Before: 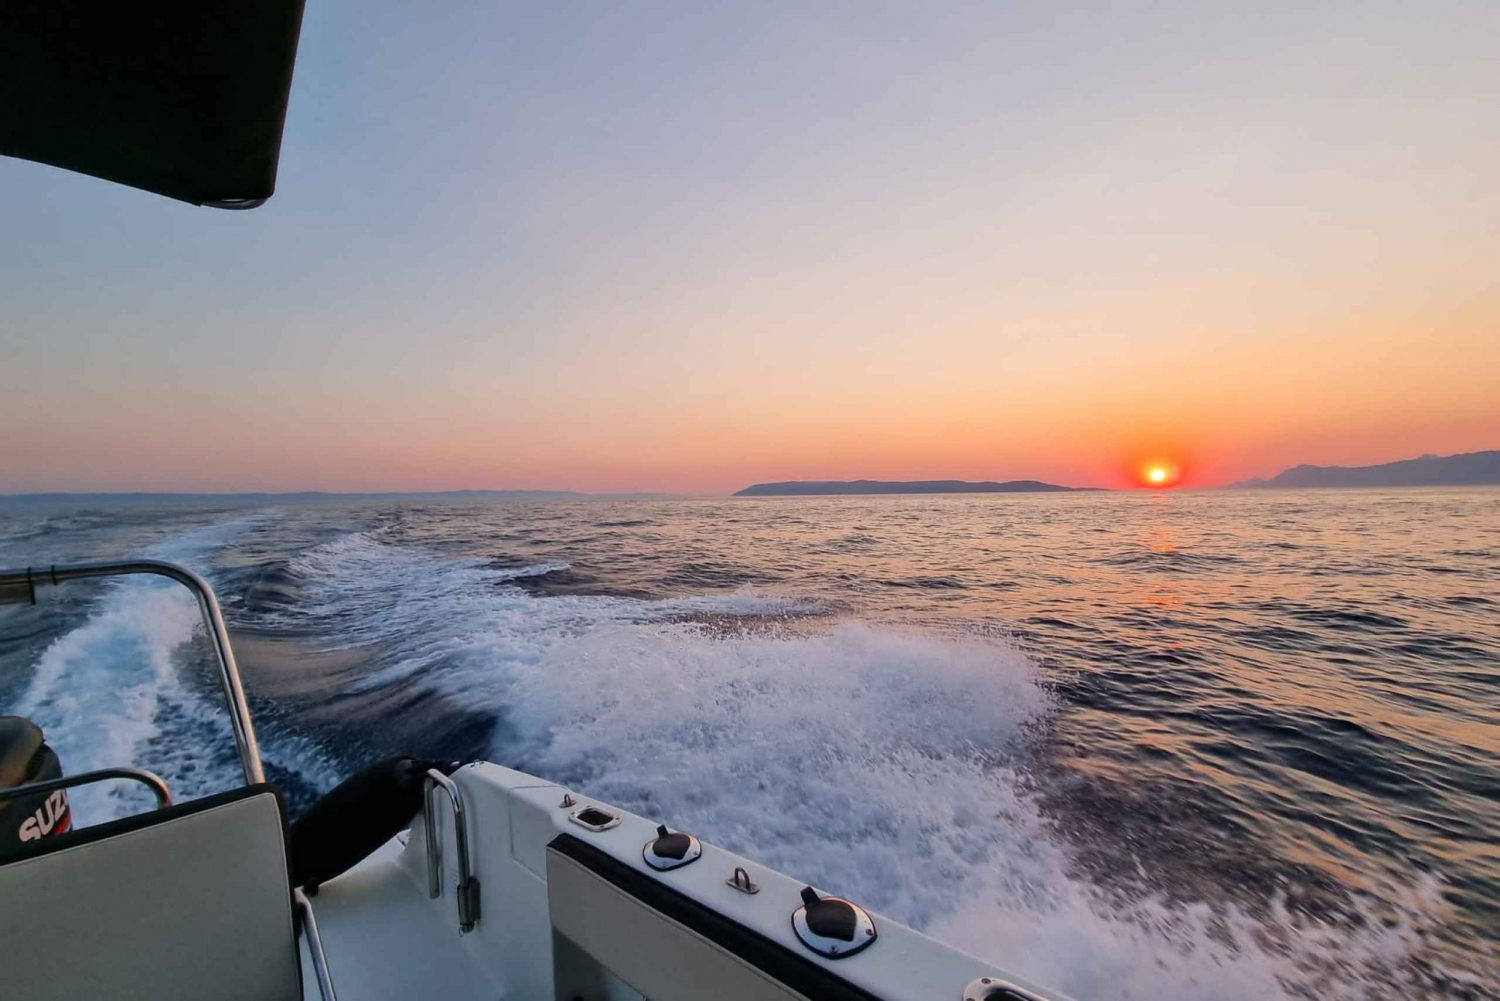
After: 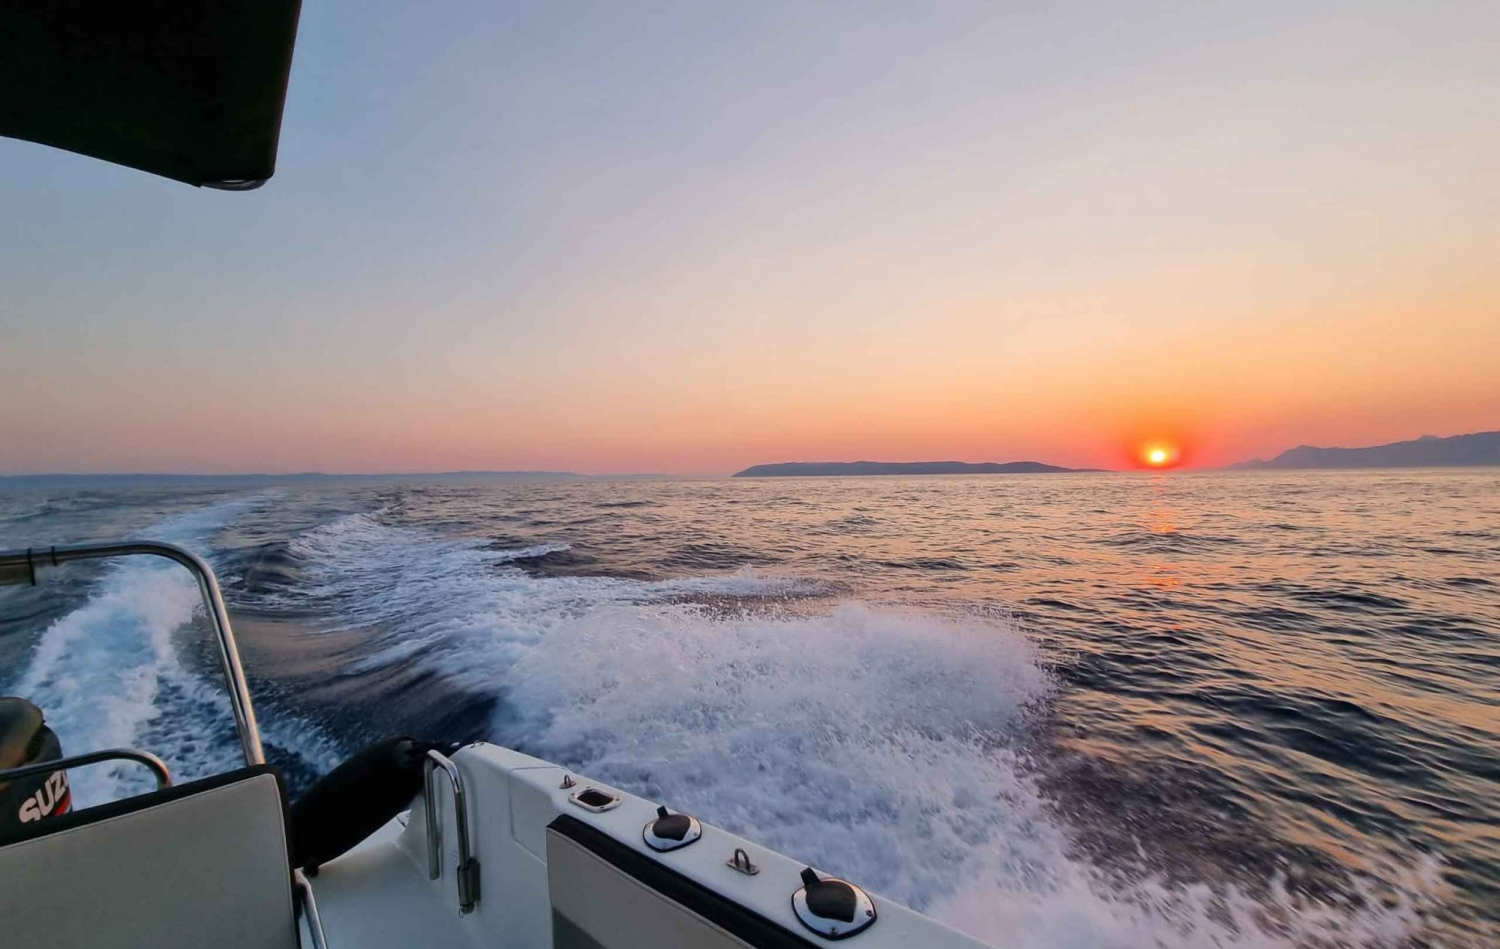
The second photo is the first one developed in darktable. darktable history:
crop and rotate: top 1.924%, bottom 3.201%
